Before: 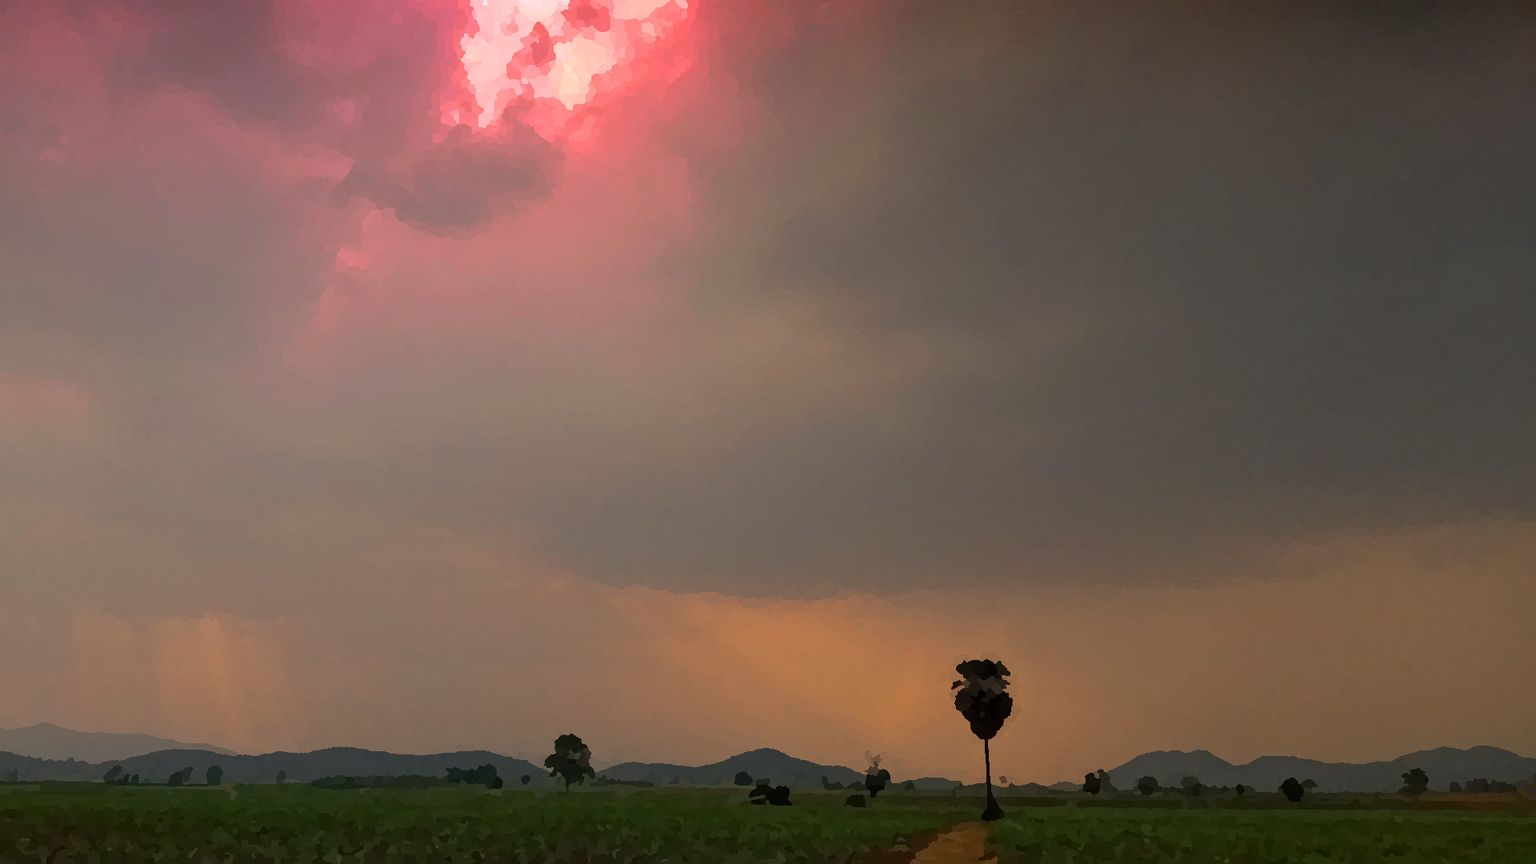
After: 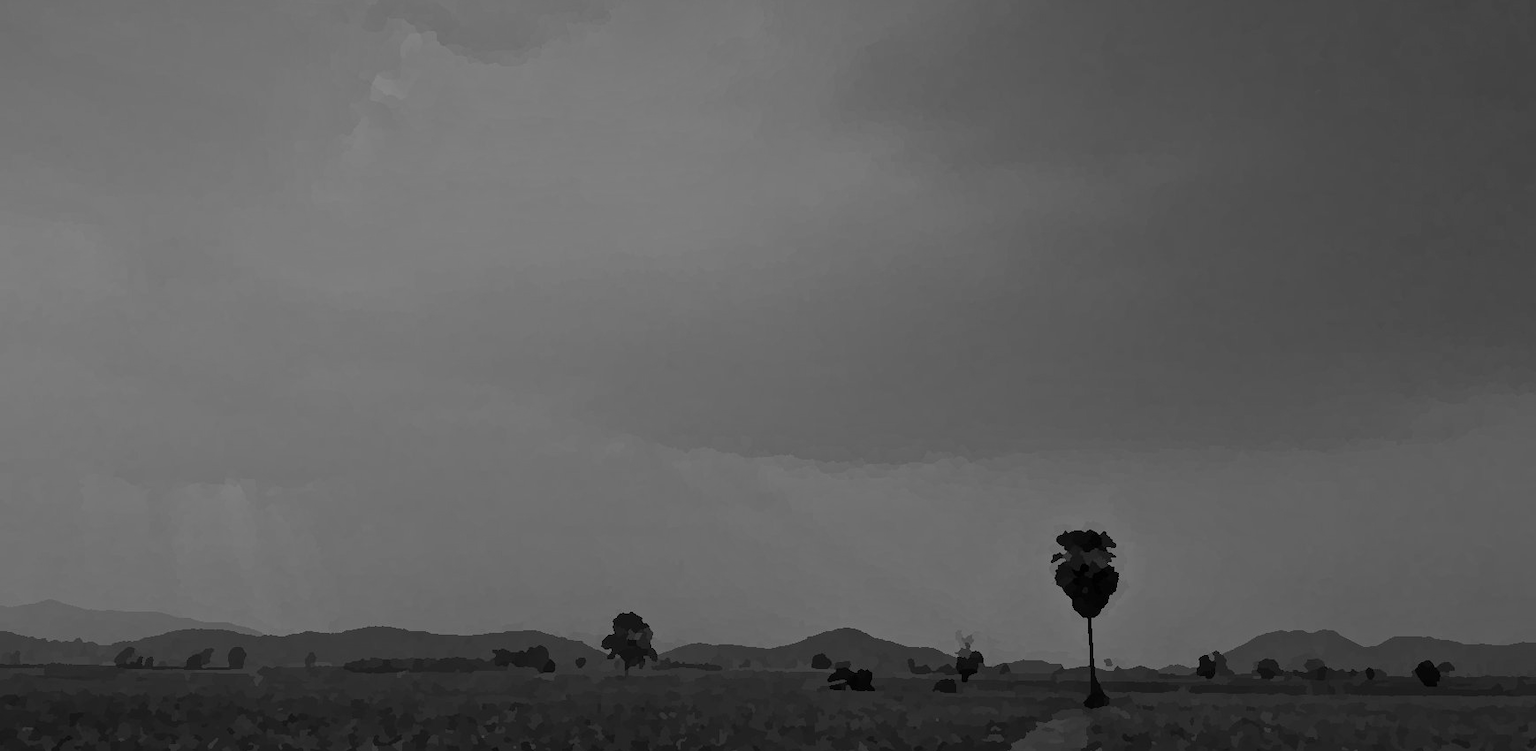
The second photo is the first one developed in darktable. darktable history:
crop: top 20.916%, right 9.437%, bottom 0.316%
monochrome: a -11.7, b 1.62, size 0.5, highlights 0.38
